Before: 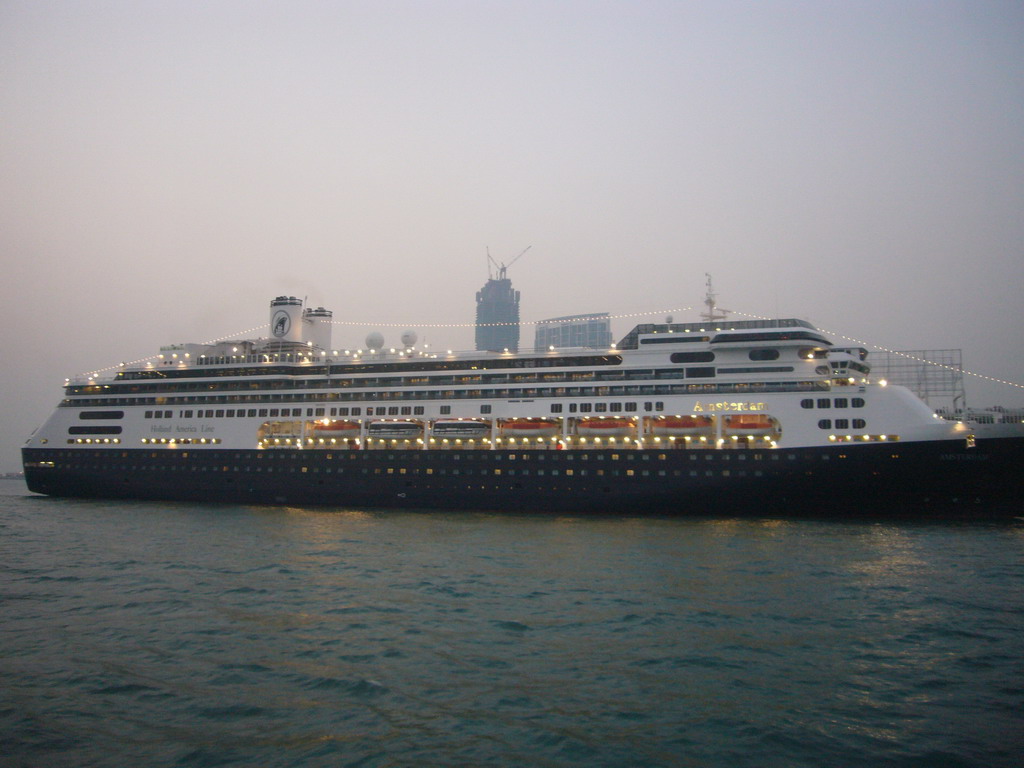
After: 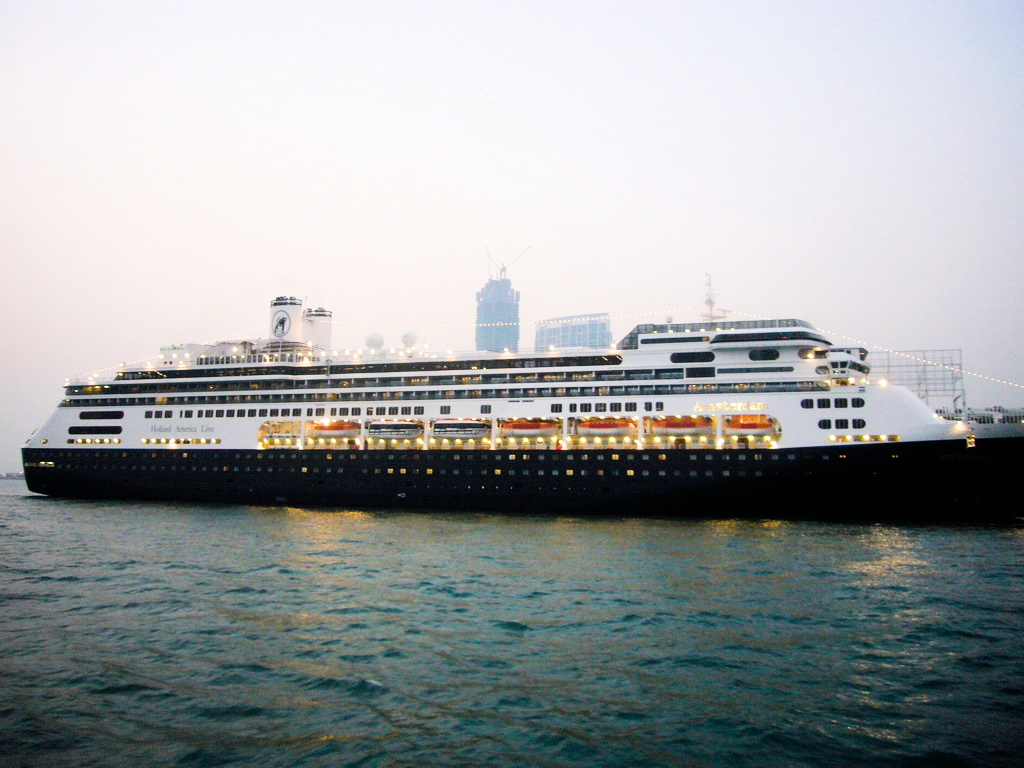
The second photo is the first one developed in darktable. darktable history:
filmic rgb: black relative exposure -5.11 EV, white relative exposure 3.98 EV, threshold 2.96 EV, hardness 2.89, contrast 1.389, highlights saturation mix -19.4%, enable highlight reconstruction true
color balance rgb: perceptual saturation grading › global saturation 14.323%, perceptual saturation grading › highlights -25.527%, perceptual saturation grading › shadows 25.196%, perceptual brilliance grading › global brilliance 30.322%, perceptual brilliance grading › highlights 11.975%, perceptual brilliance grading › mid-tones 24.757%, global vibrance 30.276%
